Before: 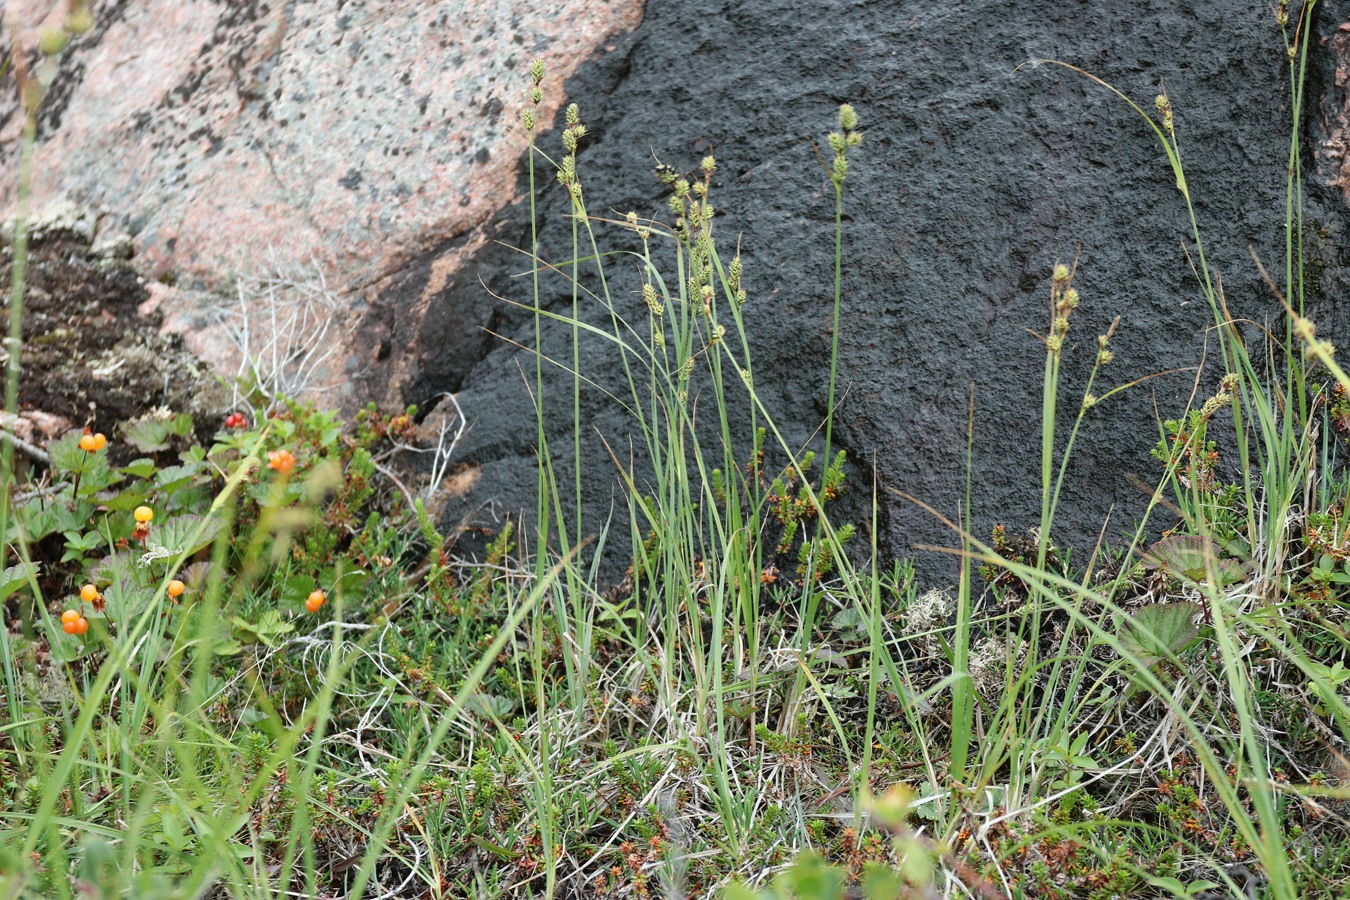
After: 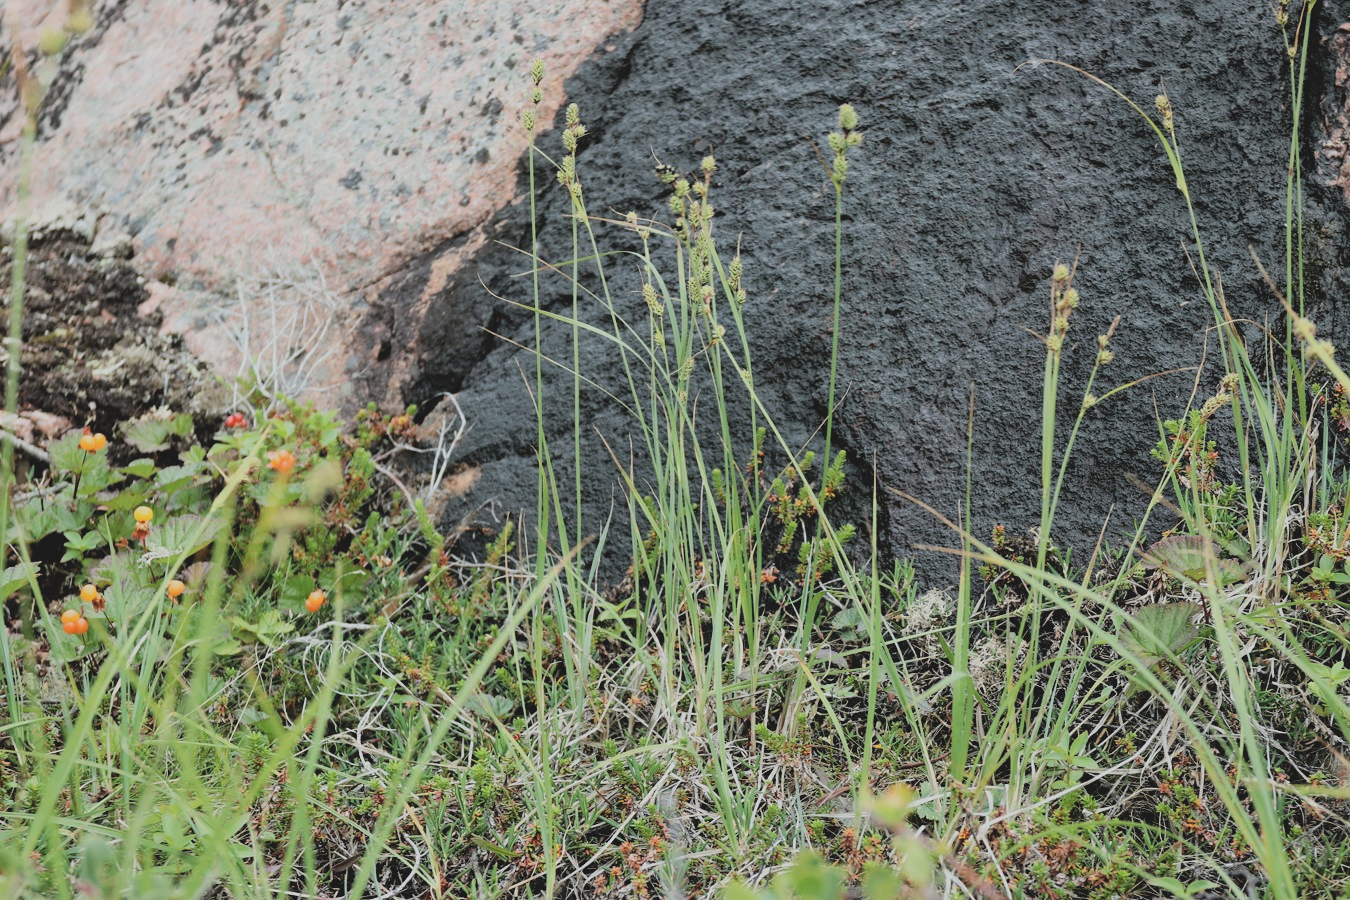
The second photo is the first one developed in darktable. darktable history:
contrast brightness saturation: contrast -0.15, brightness 0.05, saturation -0.12
filmic rgb: black relative exposure -7.65 EV, white relative exposure 4.56 EV, hardness 3.61, contrast 1.25
